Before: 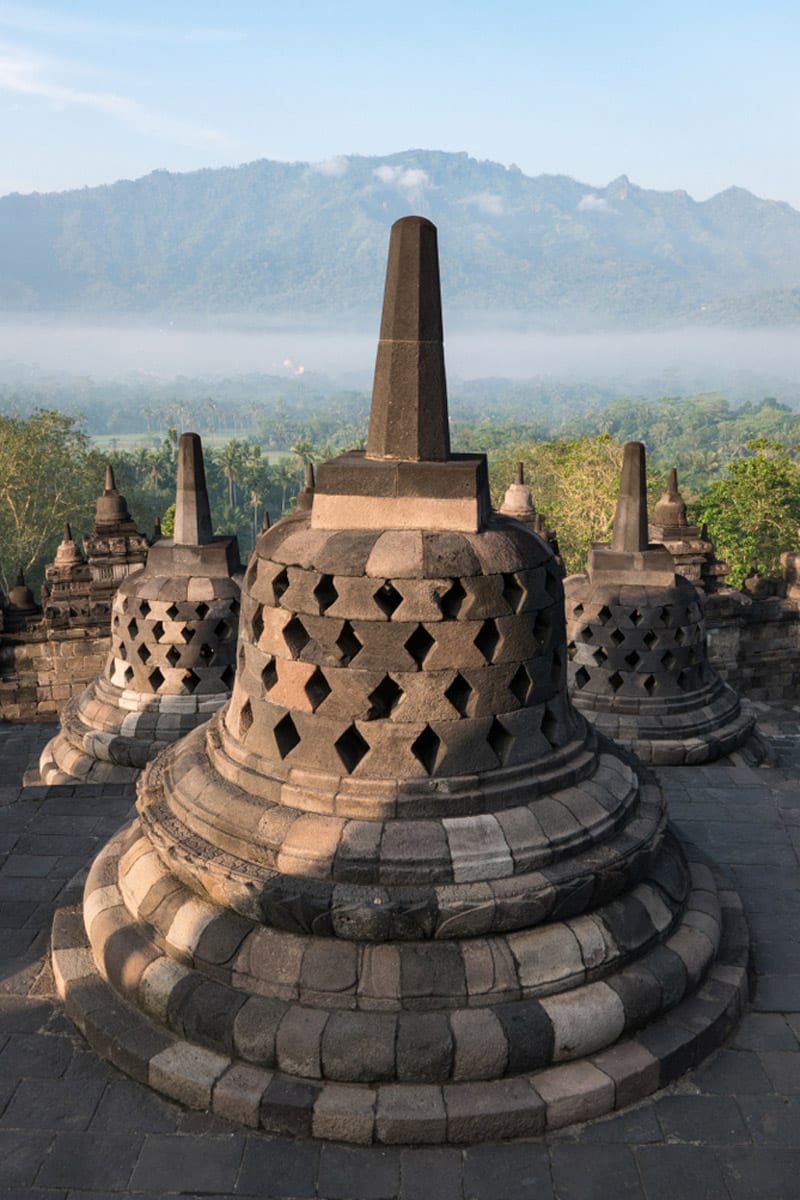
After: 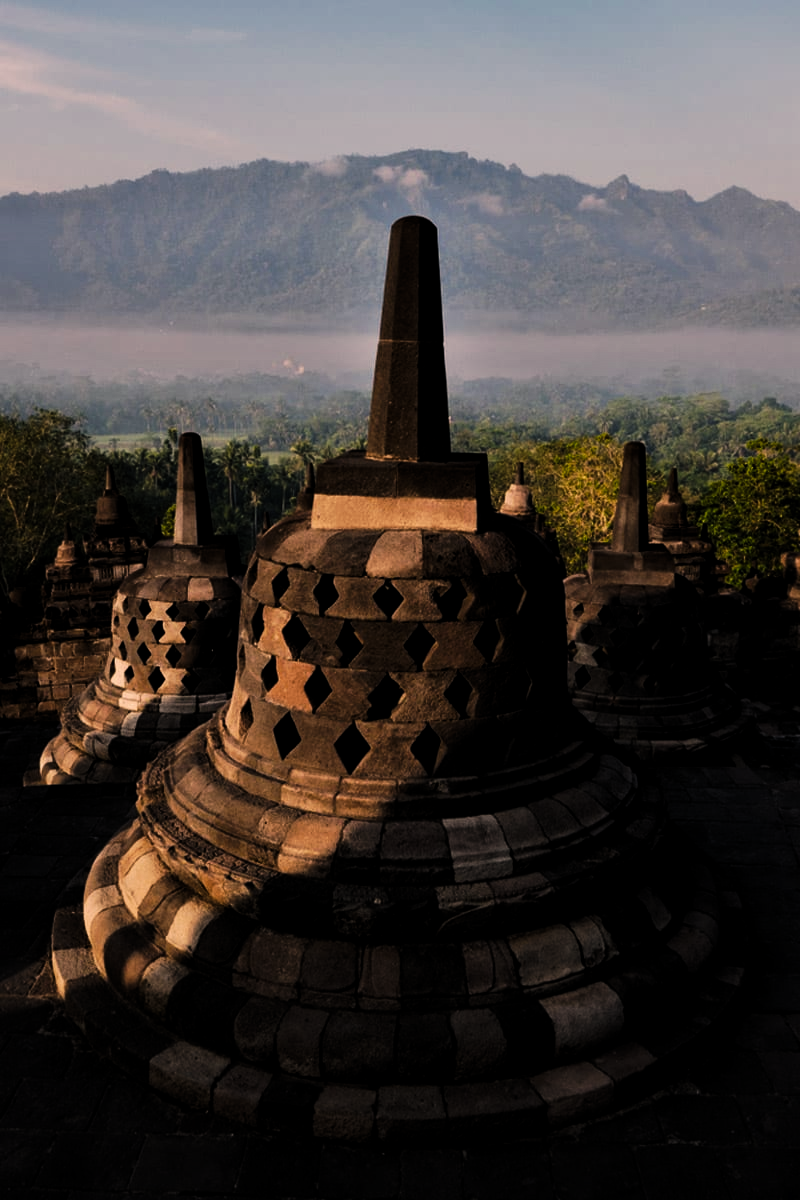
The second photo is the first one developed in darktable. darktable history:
color correction: highlights a* 11.96, highlights b* 11.58
tone equalizer: -8 EV -2 EV, -7 EV -2 EV, -6 EV -2 EV, -5 EV -2 EV, -4 EV -2 EV, -3 EV -2 EV, -2 EV -2 EV, -1 EV -1.63 EV, +0 EV -2 EV
levels: levels [0.044, 0.475, 0.791]
base curve: curves: ch0 [(0, 0) (0.032, 0.025) (0.121, 0.166) (0.206, 0.329) (0.605, 0.79) (1, 1)], preserve colors none
contrast brightness saturation: contrast 0.04, saturation 0.16
